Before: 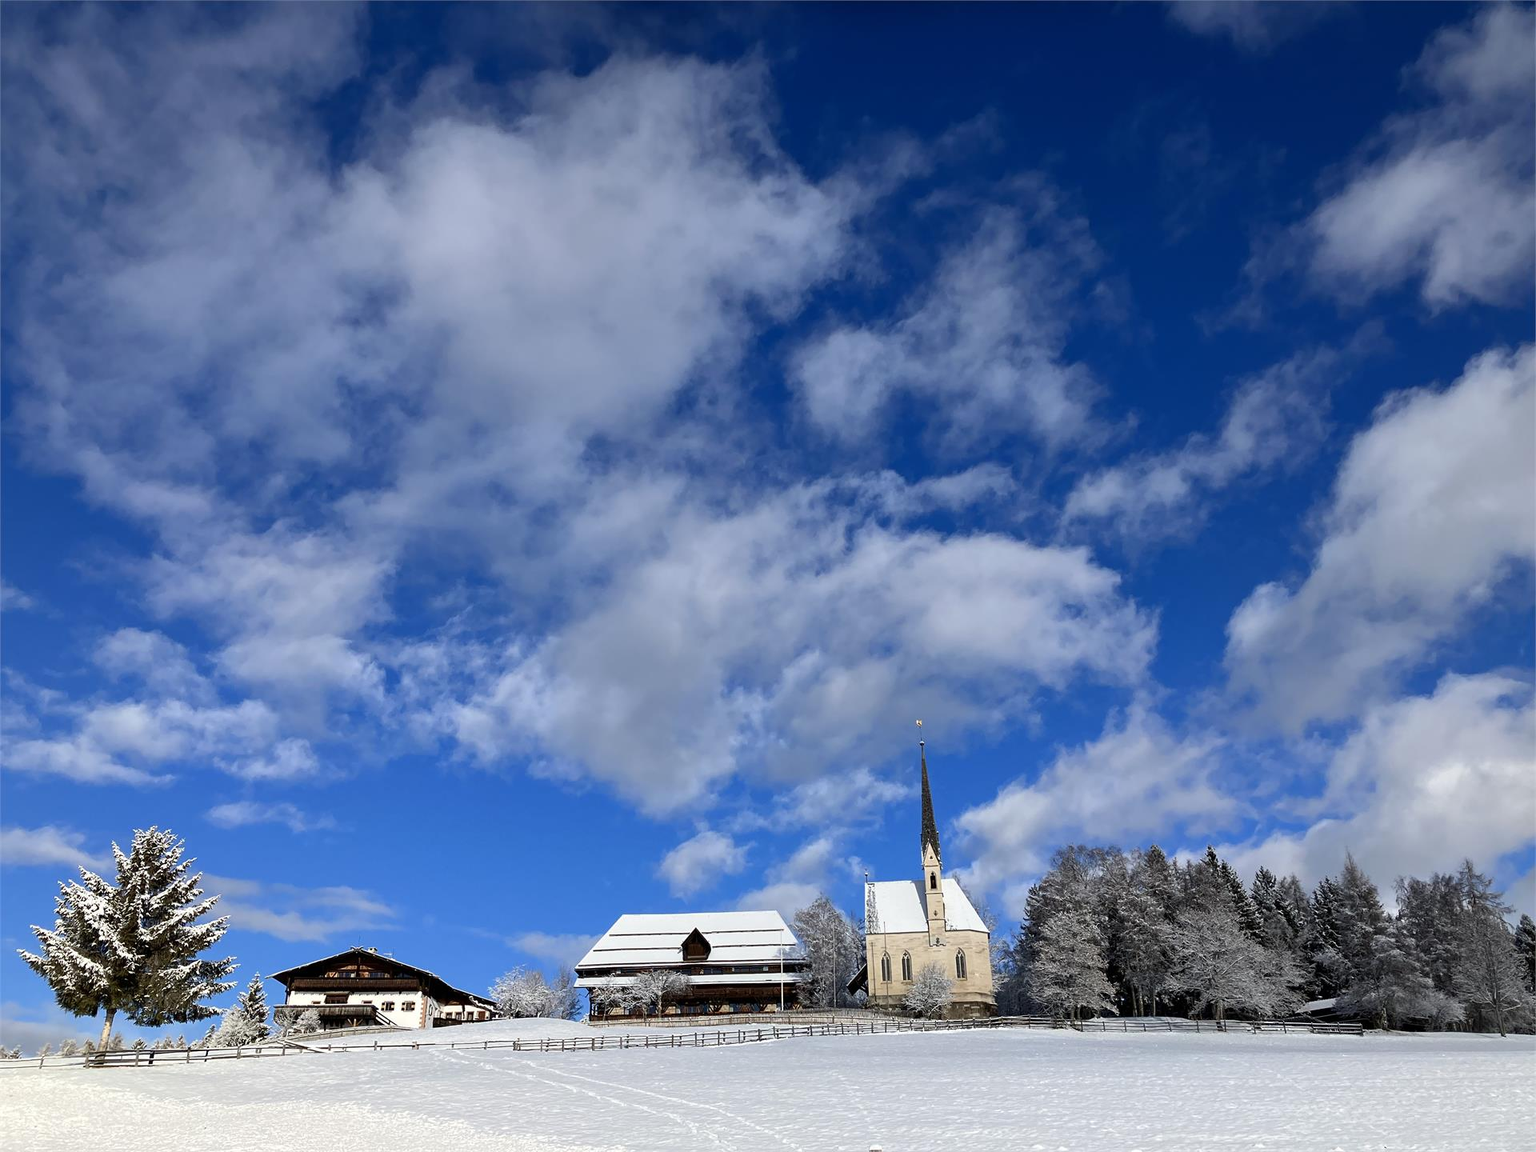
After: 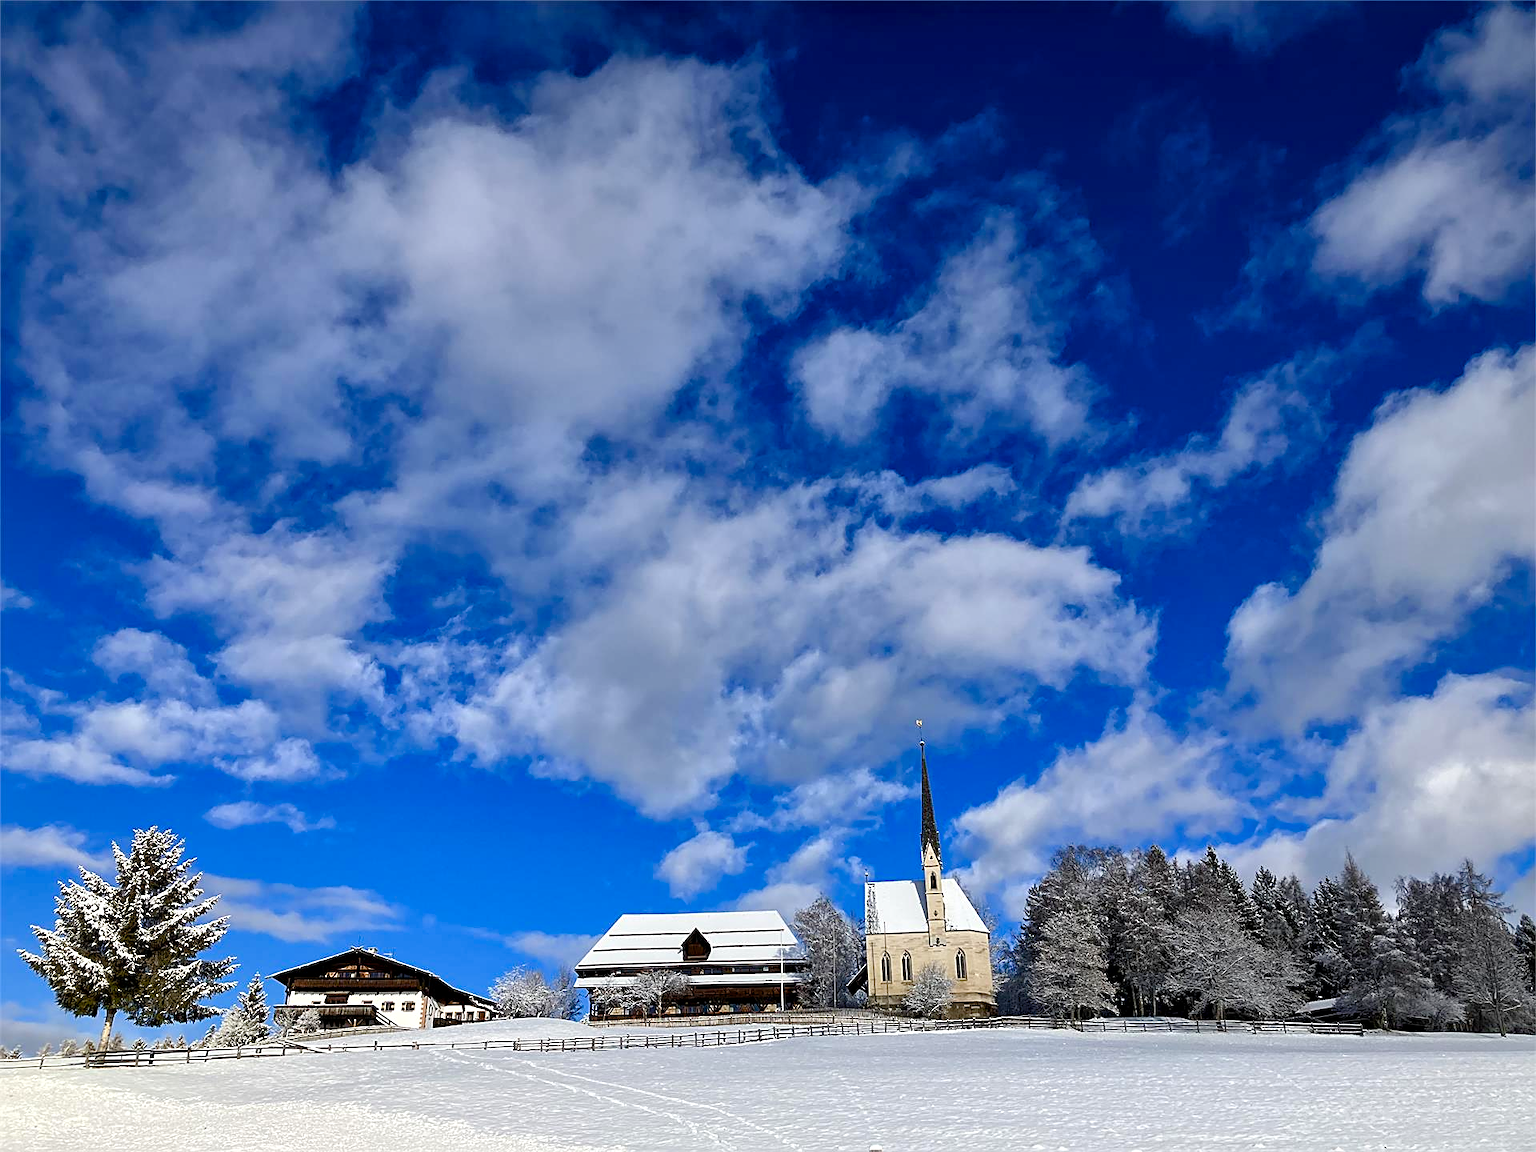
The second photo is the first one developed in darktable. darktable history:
color balance rgb: perceptual saturation grading › global saturation 34.792%, perceptual saturation grading › highlights -29.85%, perceptual saturation grading › shadows 34.969%, global vibrance 14.488%
local contrast: mode bilateral grid, contrast 21, coarseness 50, detail 132%, midtone range 0.2
sharpen: on, module defaults
